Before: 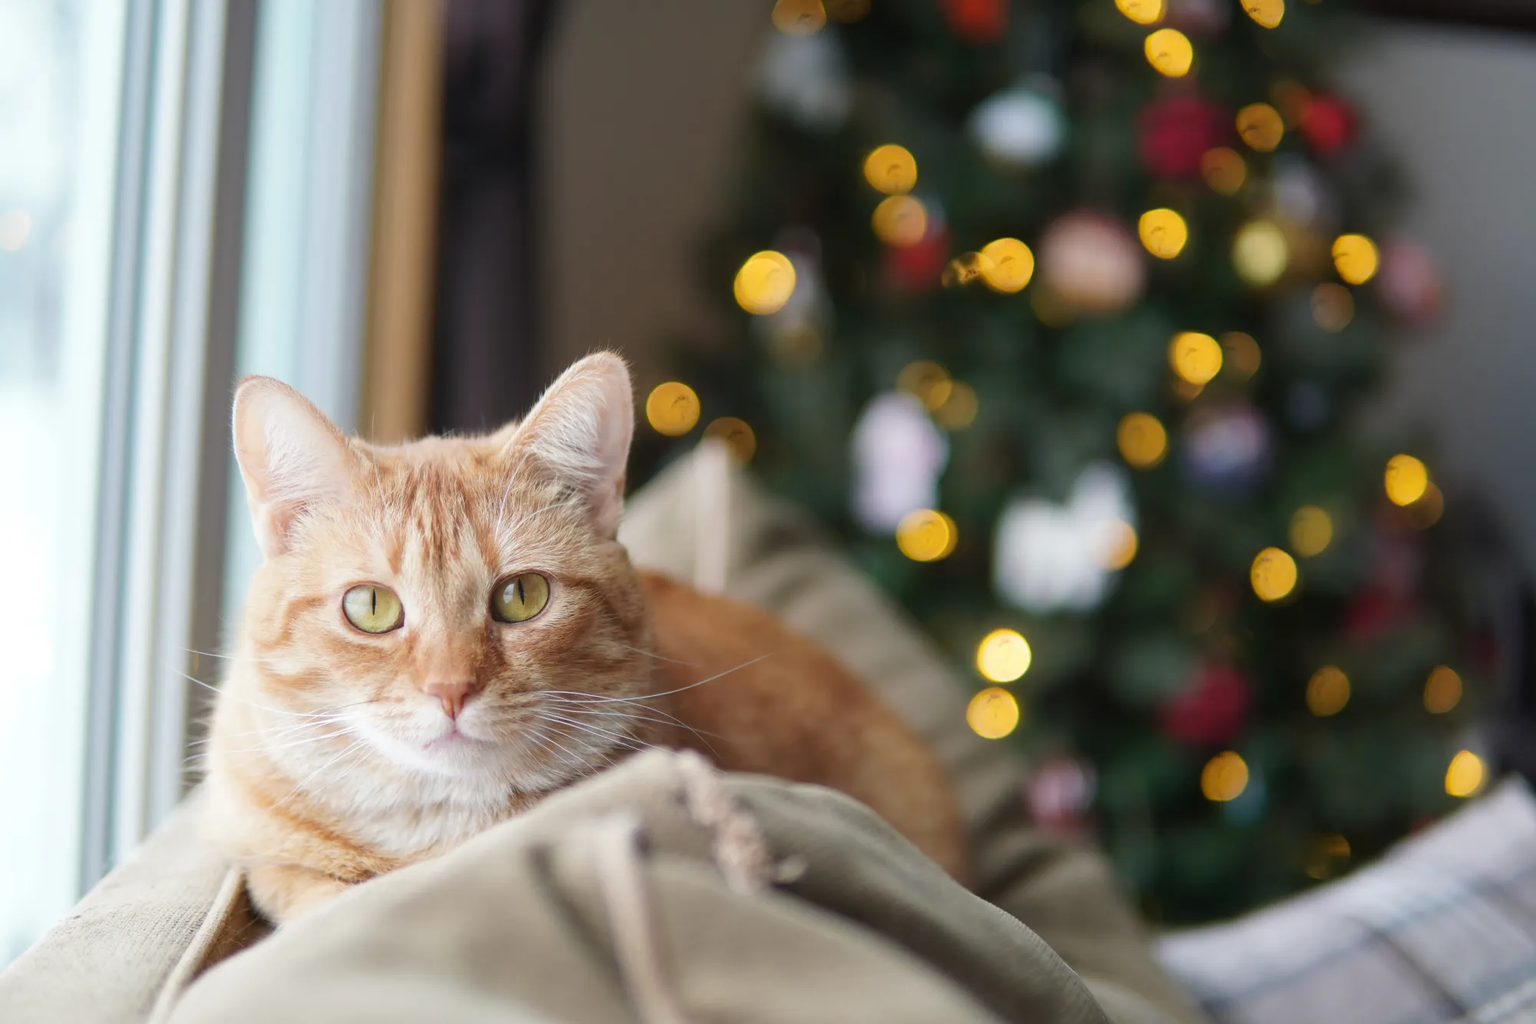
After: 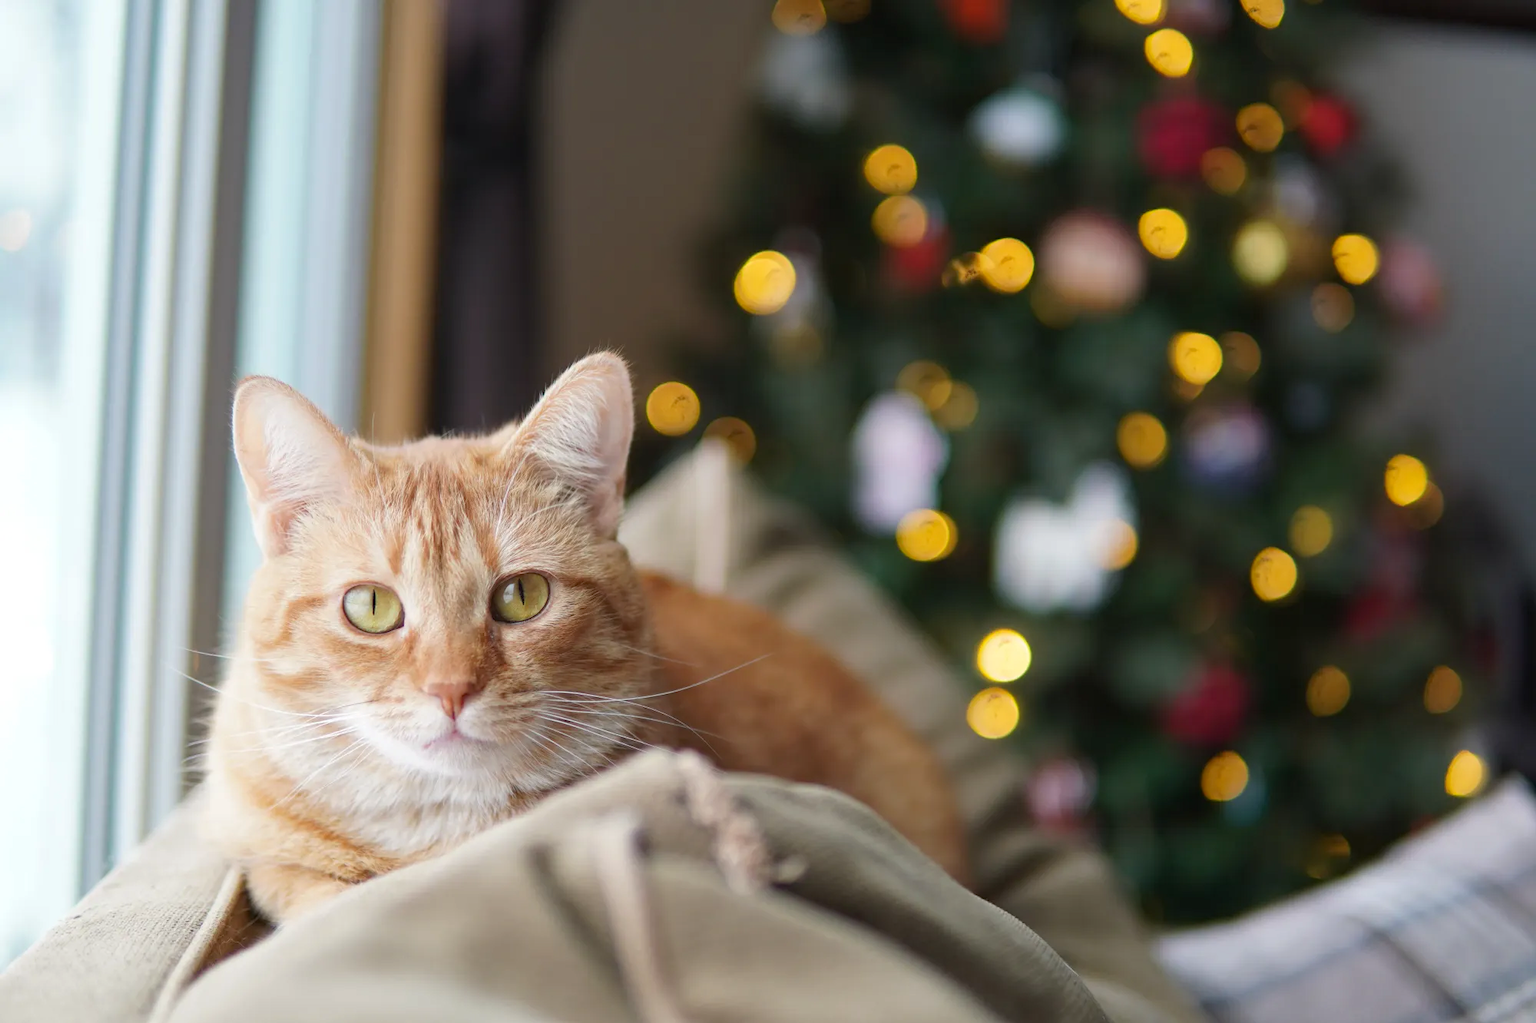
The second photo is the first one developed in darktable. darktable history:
haze removal: strength 0.13, distance 0.248, compatibility mode true, adaptive false
